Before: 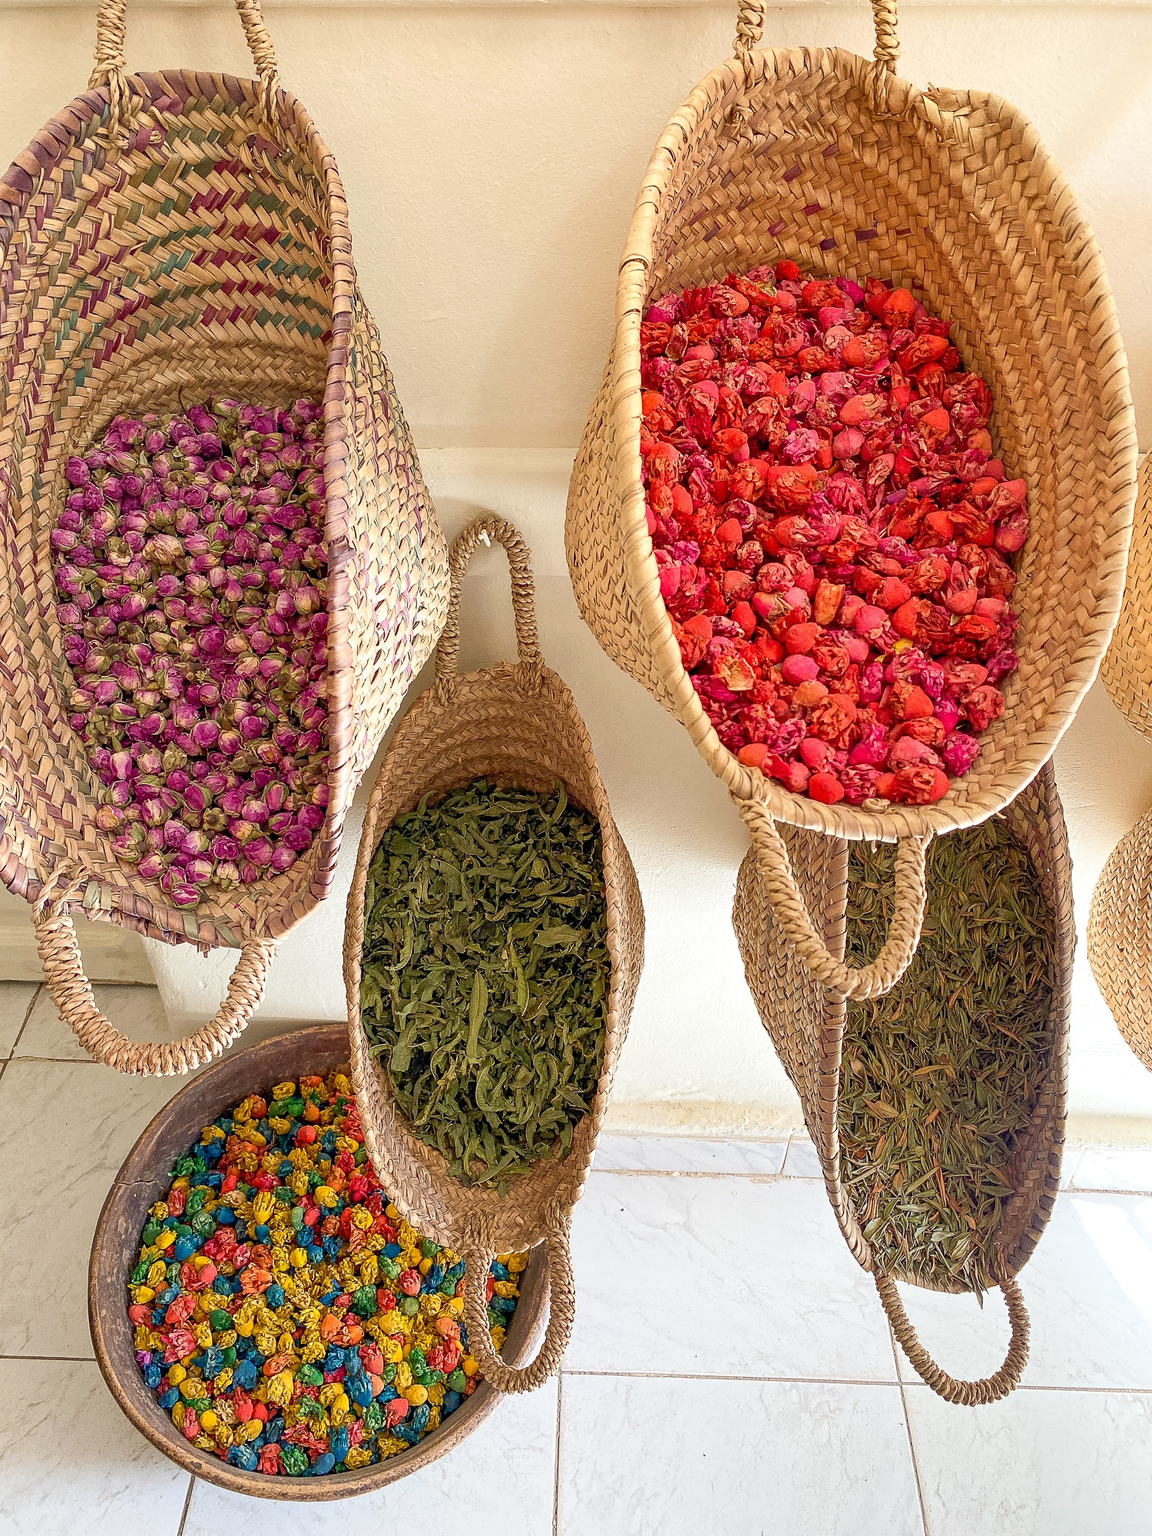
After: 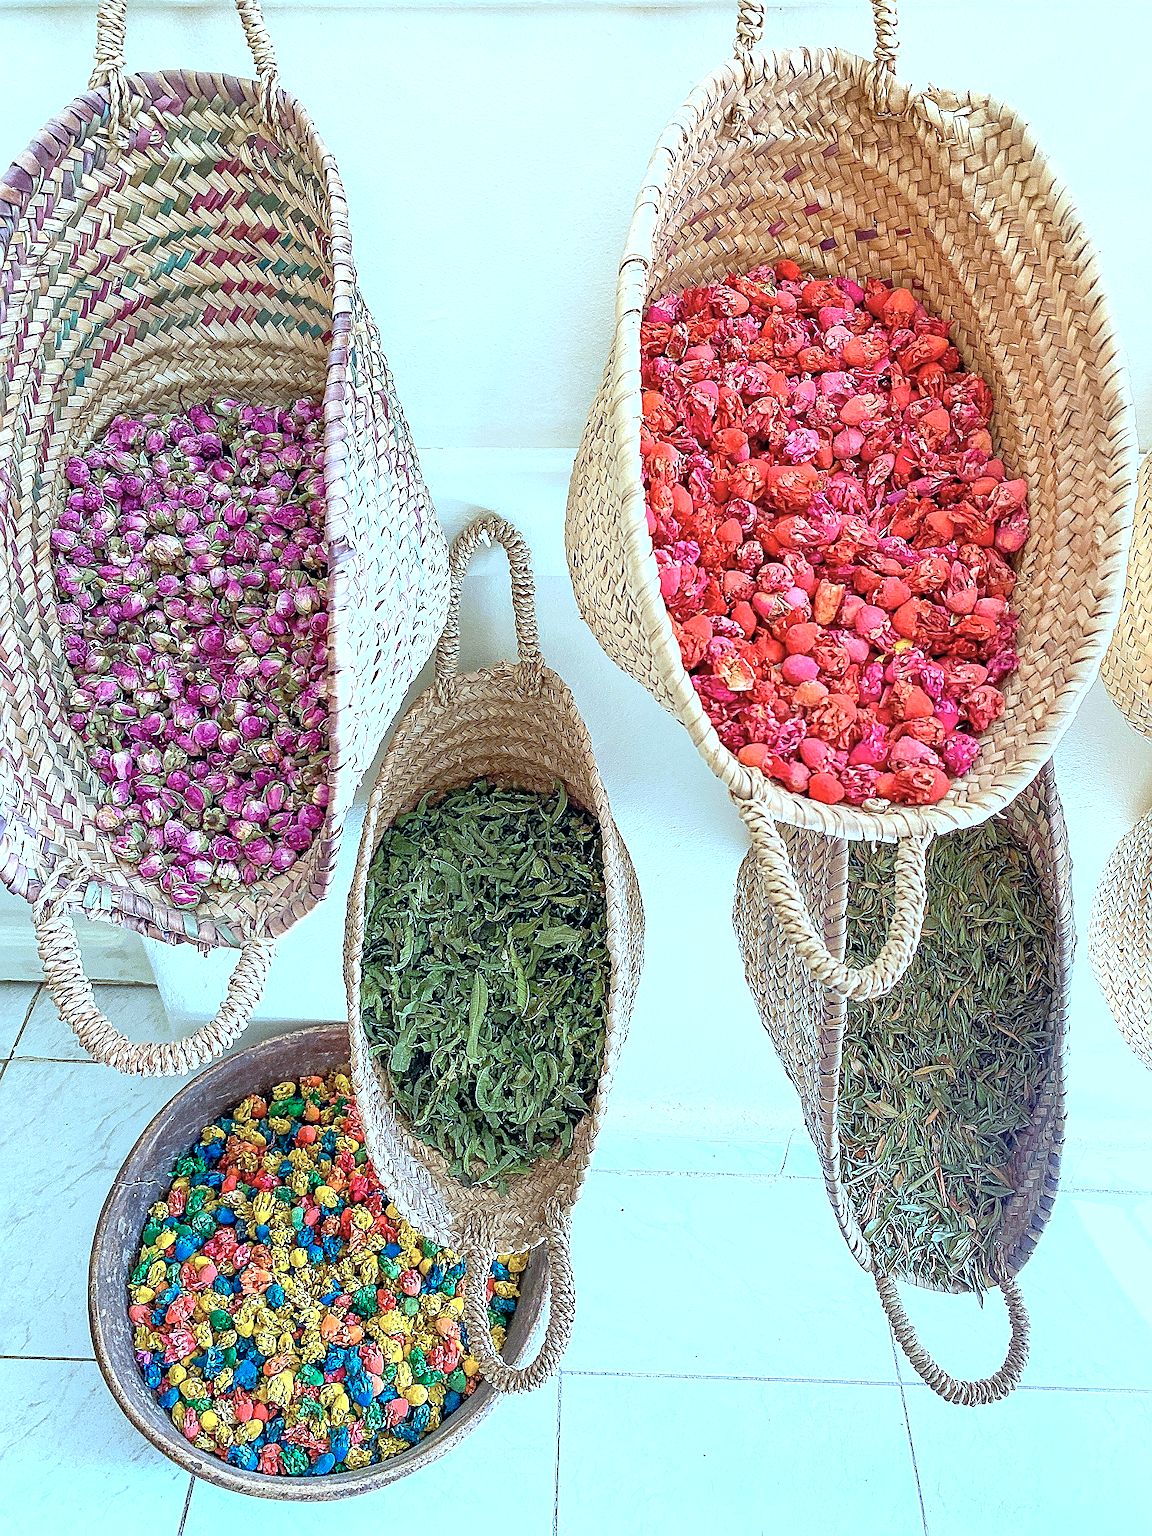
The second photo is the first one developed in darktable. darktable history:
exposure: black level correction 0, exposure 0.7 EV, compensate exposure bias true, compensate highlight preservation false
color calibration: illuminant custom, x 0.432, y 0.395, temperature 3098 K
sharpen: on, module defaults
